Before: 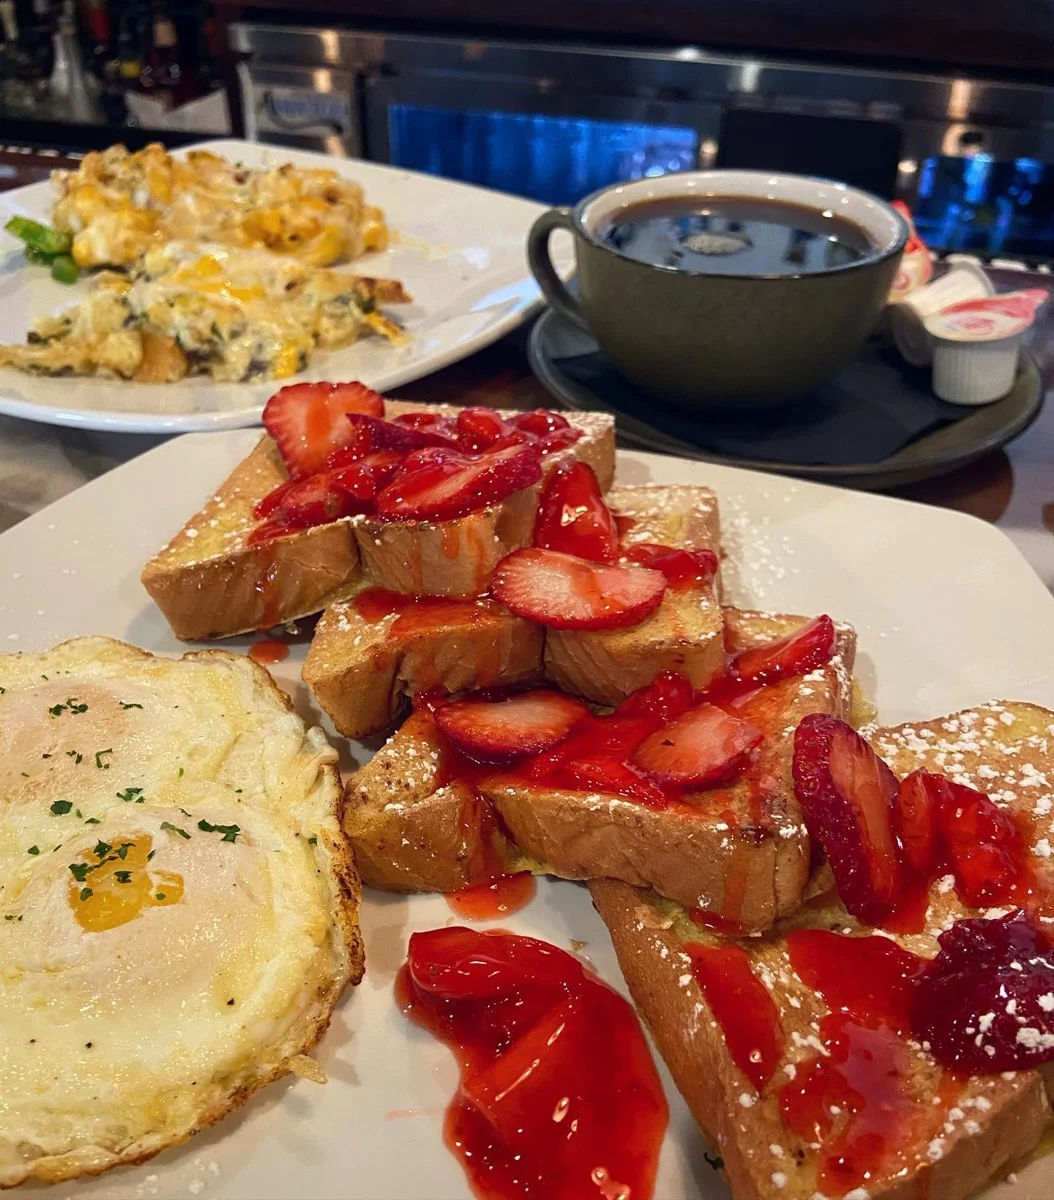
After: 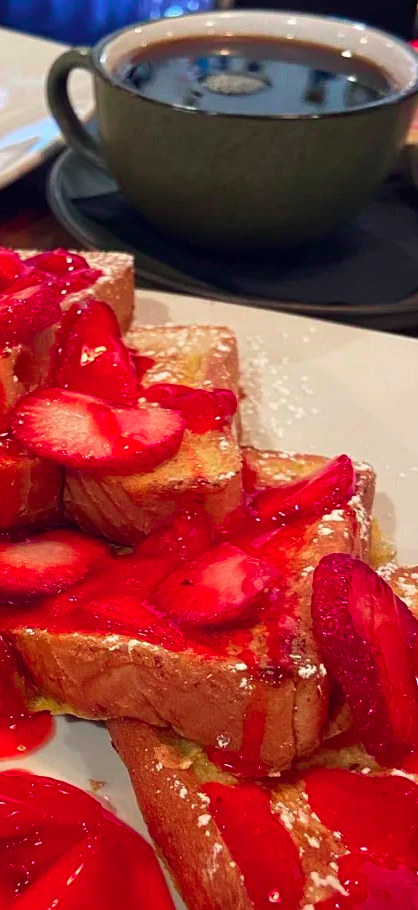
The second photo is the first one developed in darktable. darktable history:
color contrast: green-magenta contrast 1.73, blue-yellow contrast 1.15
crop: left 45.721%, top 13.393%, right 14.118%, bottom 10.01%
